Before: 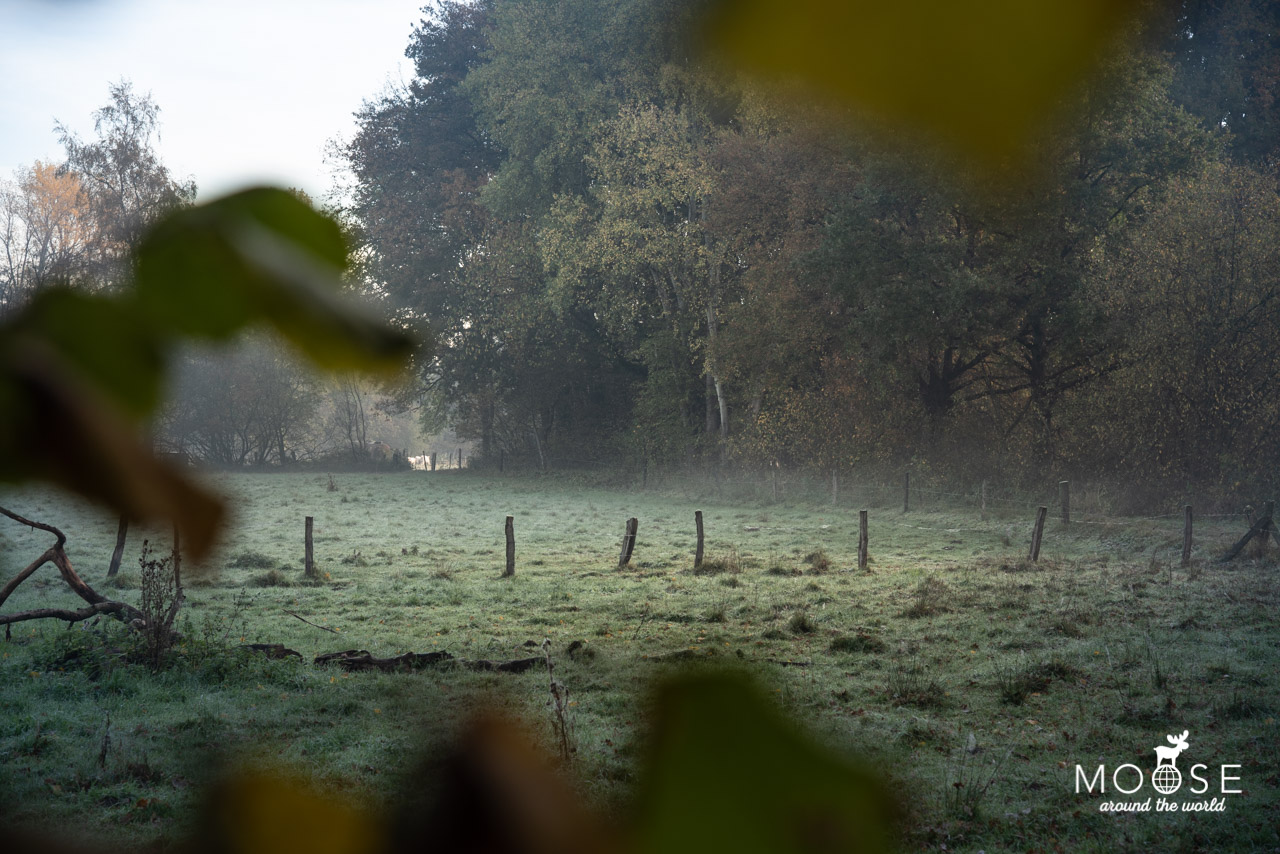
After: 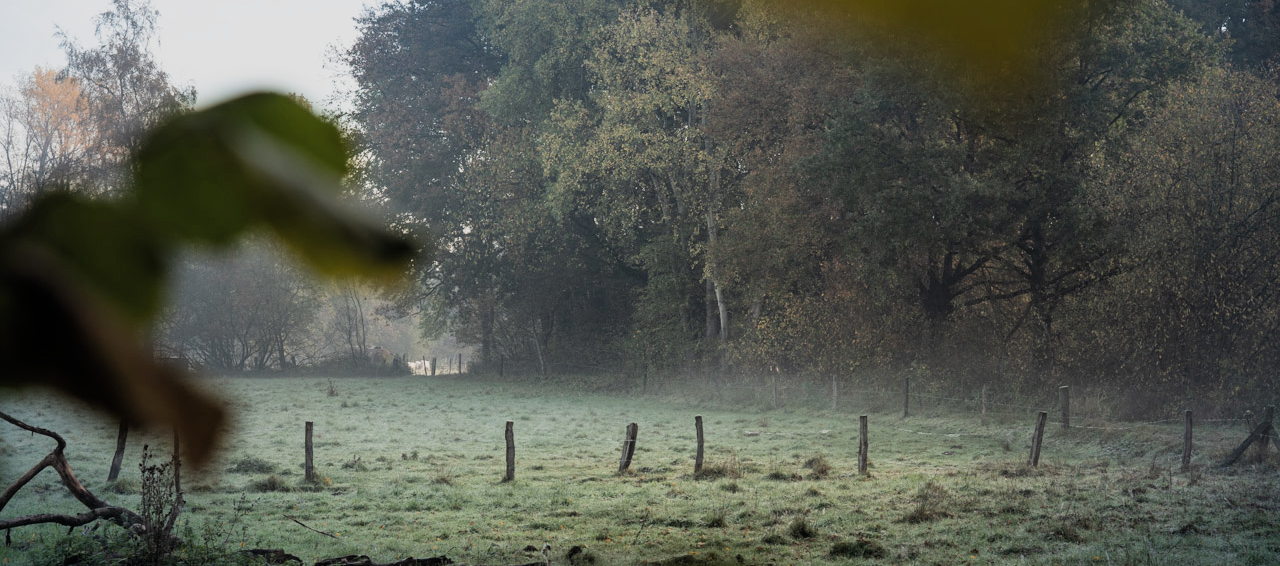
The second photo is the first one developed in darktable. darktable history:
filmic rgb: black relative exposure -7.97 EV, white relative exposure 4.04 EV, hardness 4.18, color science v4 (2020)
crop: top 11.169%, bottom 22.473%
exposure: exposure 0.203 EV, compensate exposure bias true, compensate highlight preservation false
